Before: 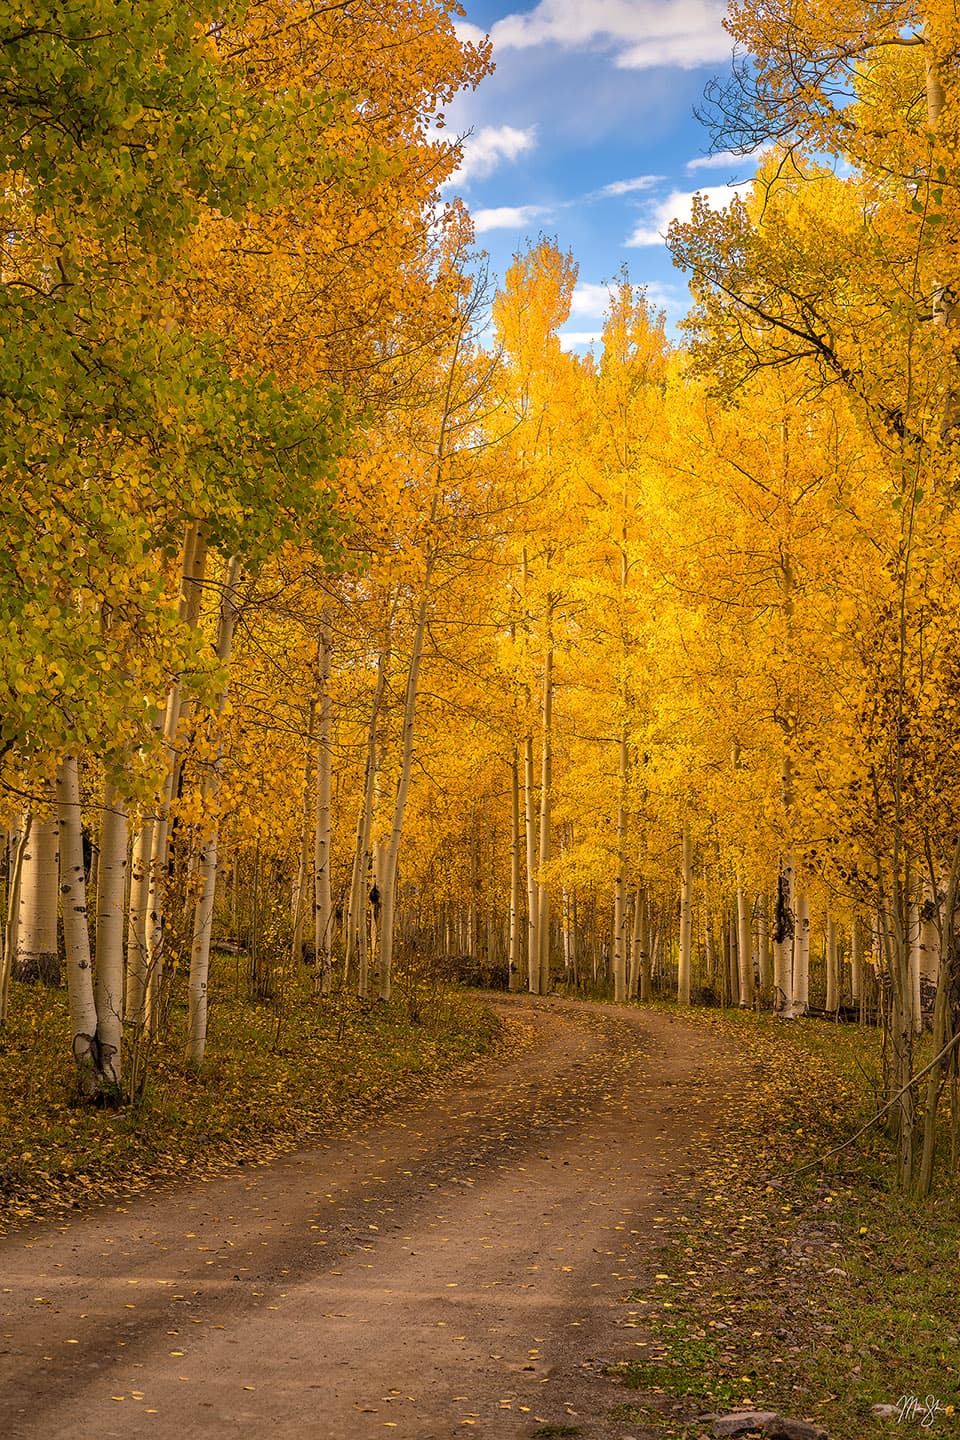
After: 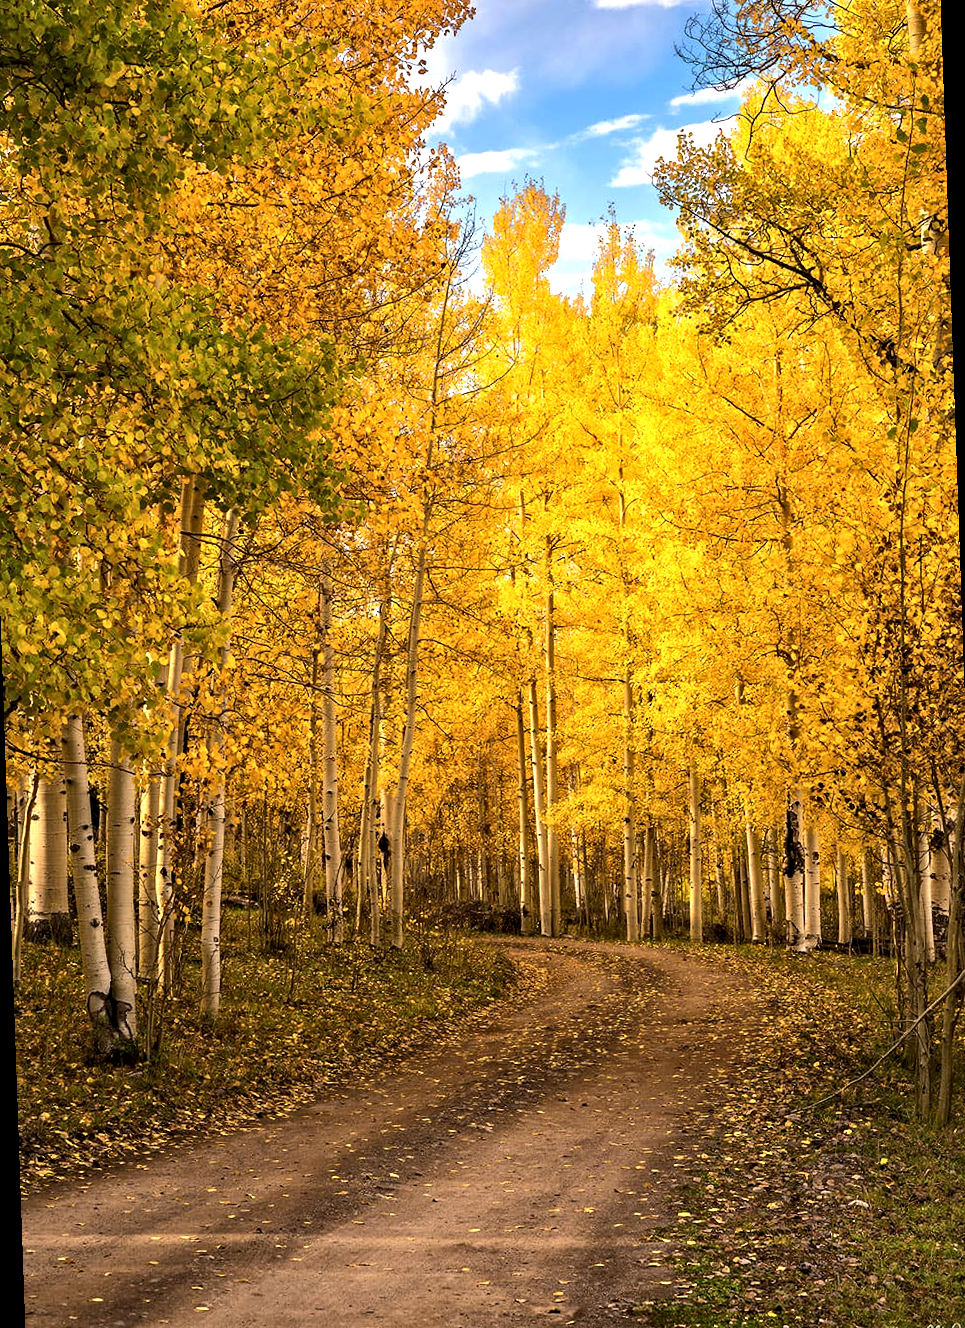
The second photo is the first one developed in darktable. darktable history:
rotate and perspective: rotation -2°, crop left 0.022, crop right 0.978, crop top 0.049, crop bottom 0.951
contrast equalizer: y [[0.5, 0.5, 0.544, 0.569, 0.5, 0.5], [0.5 ×6], [0.5 ×6], [0 ×6], [0 ×6]]
tone equalizer: -8 EV -0.75 EV, -7 EV -0.7 EV, -6 EV -0.6 EV, -5 EV -0.4 EV, -3 EV 0.4 EV, -2 EV 0.6 EV, -1 EV 0.7 EV, +0 EV 0.75 EV, edges refinement/feathering 500, mask exposure compensation -1.57 EV, preserve details no
